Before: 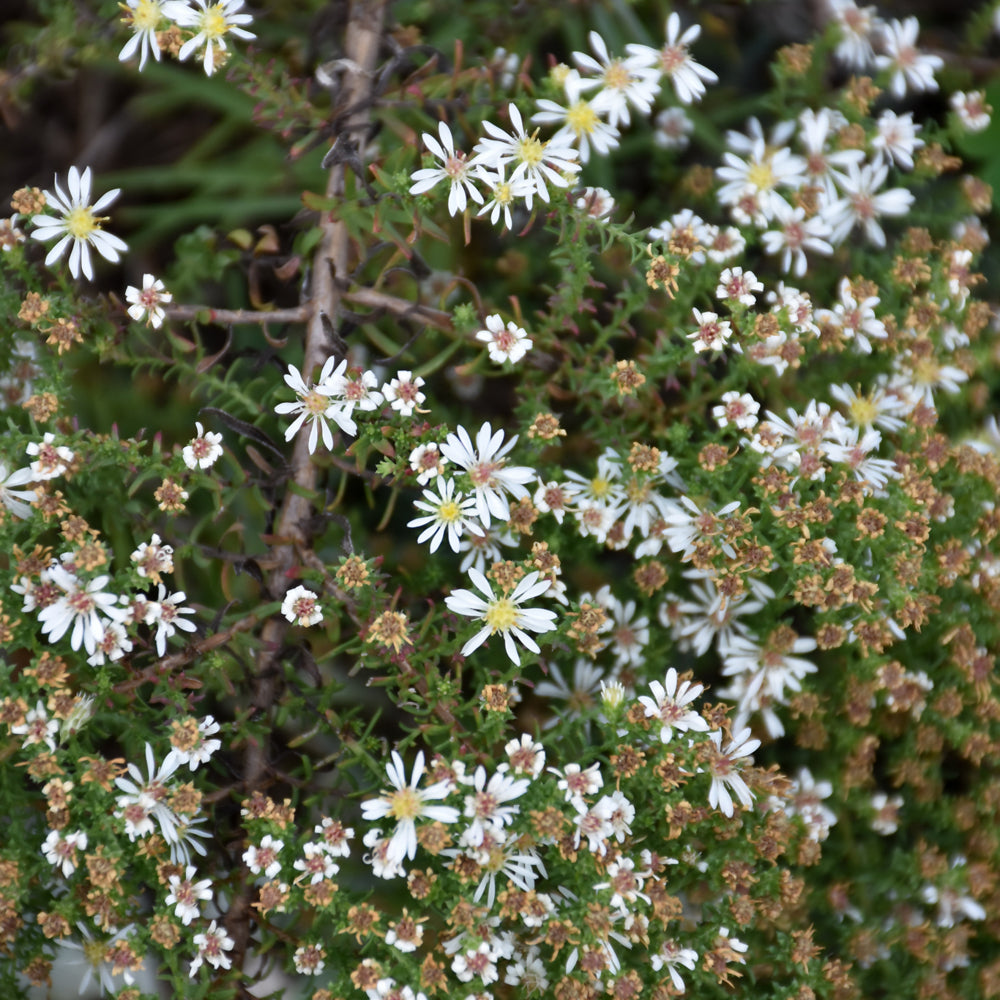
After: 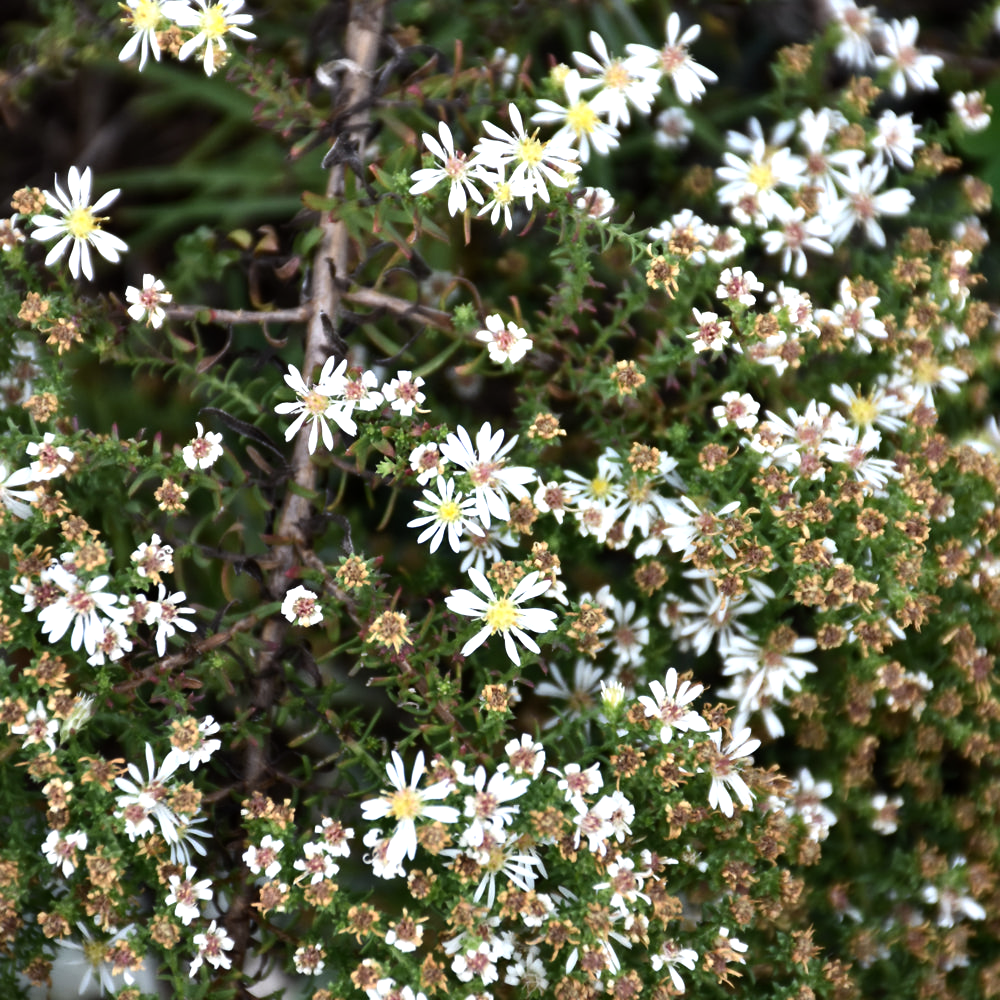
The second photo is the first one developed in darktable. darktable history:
tone equalizer: -8 EV -0.786 EV, -7 EV -0.681 EV, -6 EV -0.633 EV, -5 EV -0.371 EV, -3 EV 0.382 EV, -2 EV 0.6 EV, -1 EV 0.691 EV, +0 EV 0.74 EV, edges refinement/feathering 500, mask exposure compensation -1.57 EV, preserve details no
